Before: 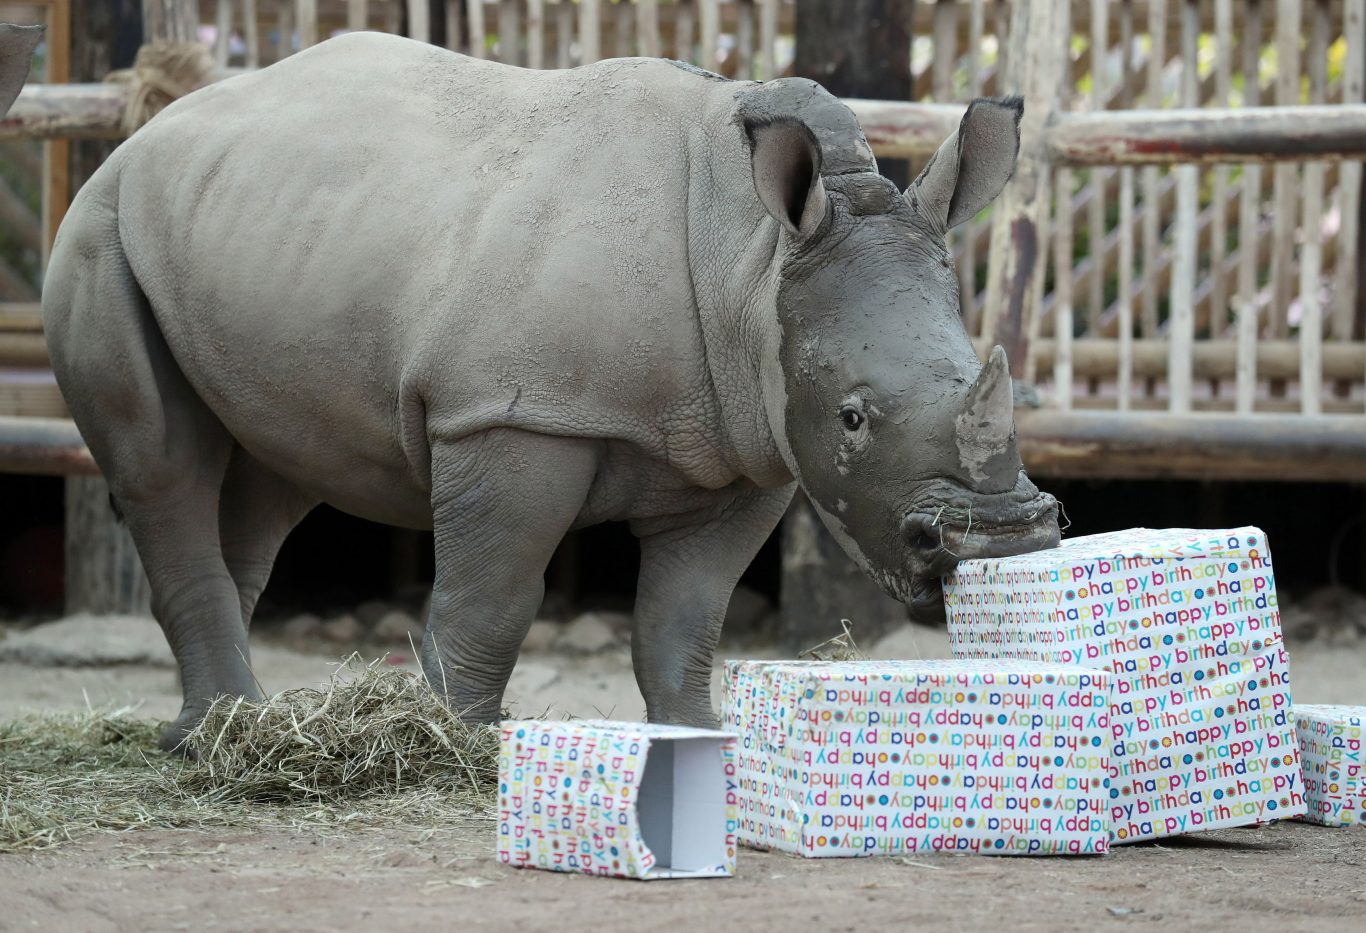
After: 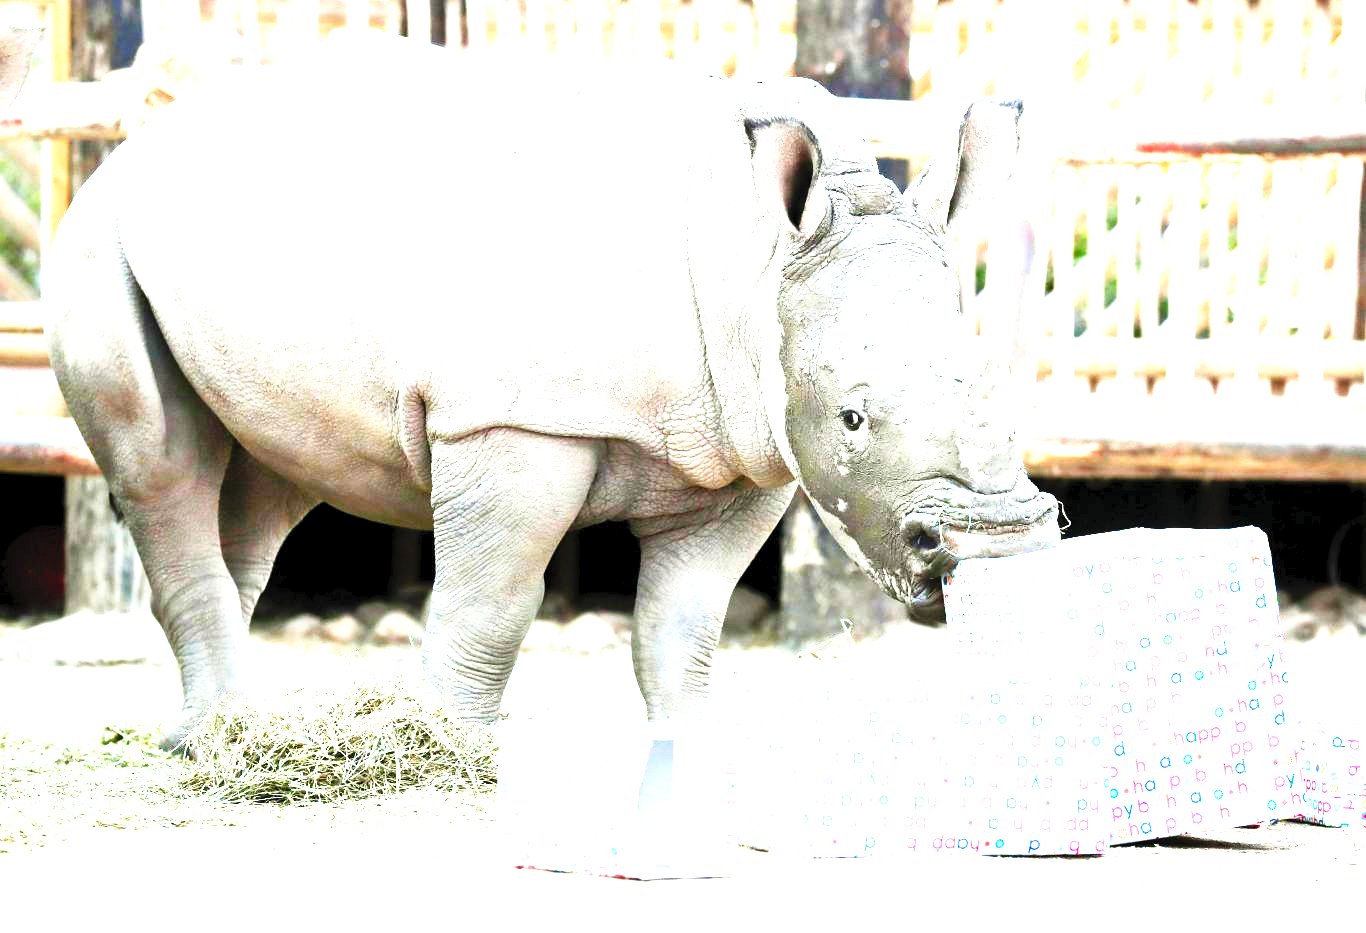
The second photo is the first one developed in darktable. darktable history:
levels: levels [0.008, 0.318, 0.836]
tone equalizer: -8 EV -0.75 EV, -7 EV -0.7 EV, -6 EV -0.6 EV, -5 EV -0.4 EV, -3 EV 0.4 EV, -2 EV 0.6 EV, -1 EV 0.7 EV, +0 EV 0.75 EV, edges refinement/feathering 500, mask exposure compensation -1.57 EV, preserve details no
exposure: exposure 0.95 EV, compensate highlight preservation false
base curve: curves: ch0 [(0, 0) (0.007, 0.004) (0.027, 0.03) (0.046, 0.07) (0.207, 0.54) (0.442, 0.872) (0.673, 0.972) (1, 1)], preserve colors none
